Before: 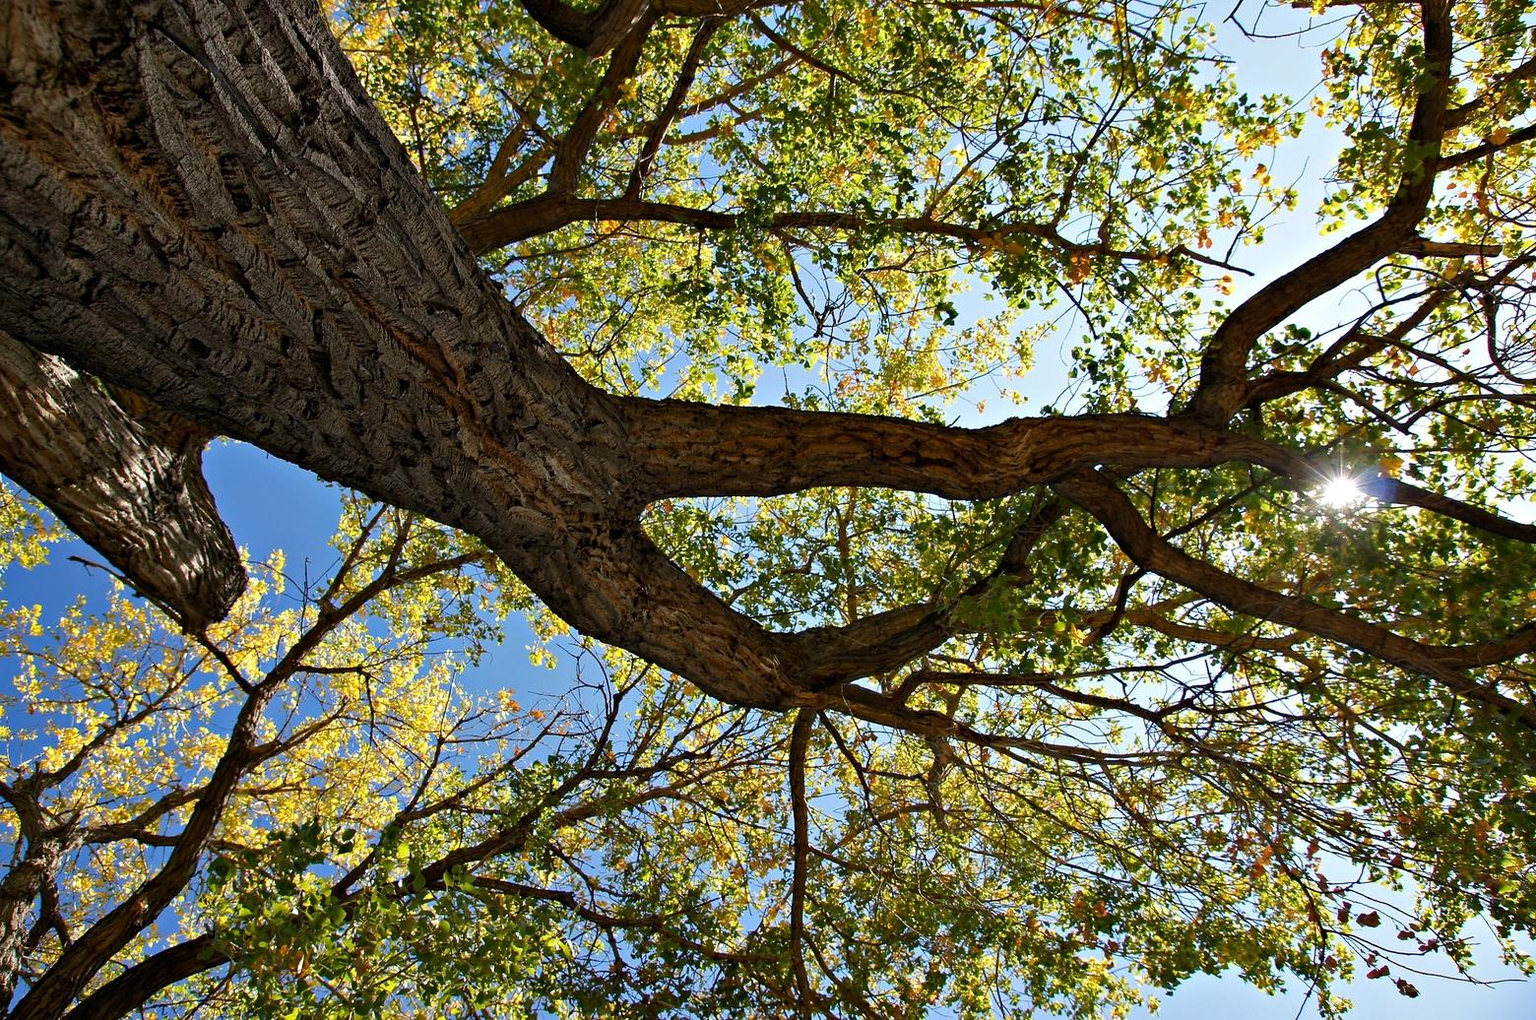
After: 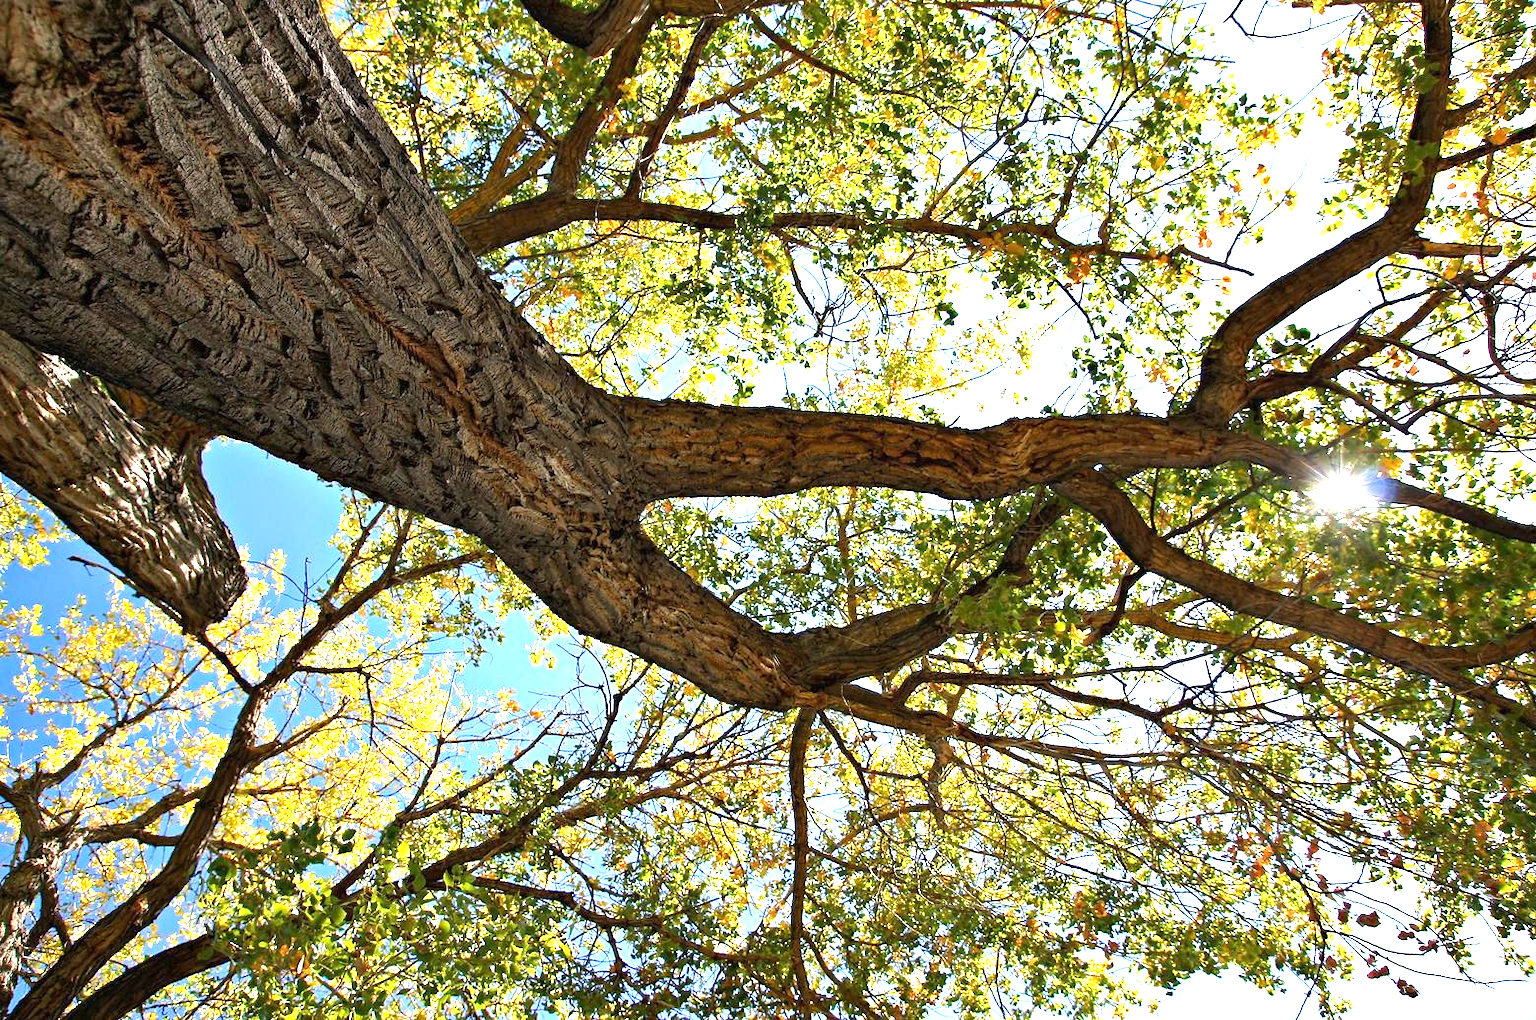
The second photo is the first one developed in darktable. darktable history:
exposure: black level correction 0, exposure 1.462 EV, compensate exposure bias true, compensate highlight preservation false
